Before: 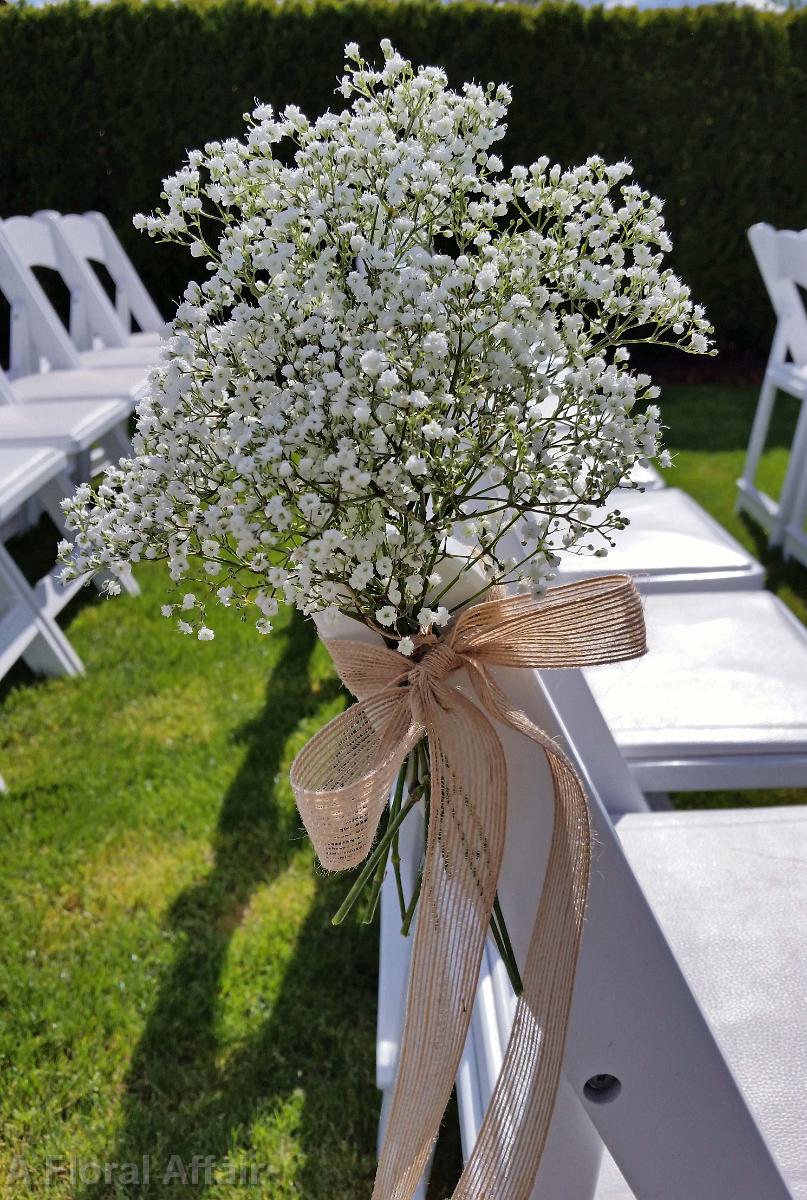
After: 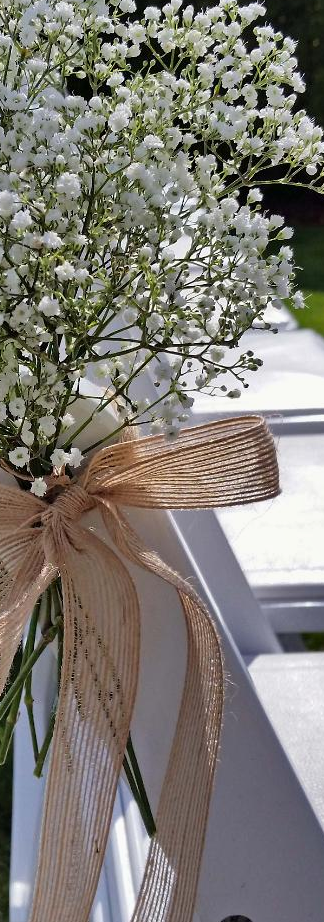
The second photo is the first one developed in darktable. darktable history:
crop: left 45.57%, top 13.286%, right 14.185%, bottom 9.875%
shadows and highlights: shadows 43.77, white point adjustment -1.55, shadows color adjustment 97.99%, highlights color adjustment 58.58%, soften with gaussian
